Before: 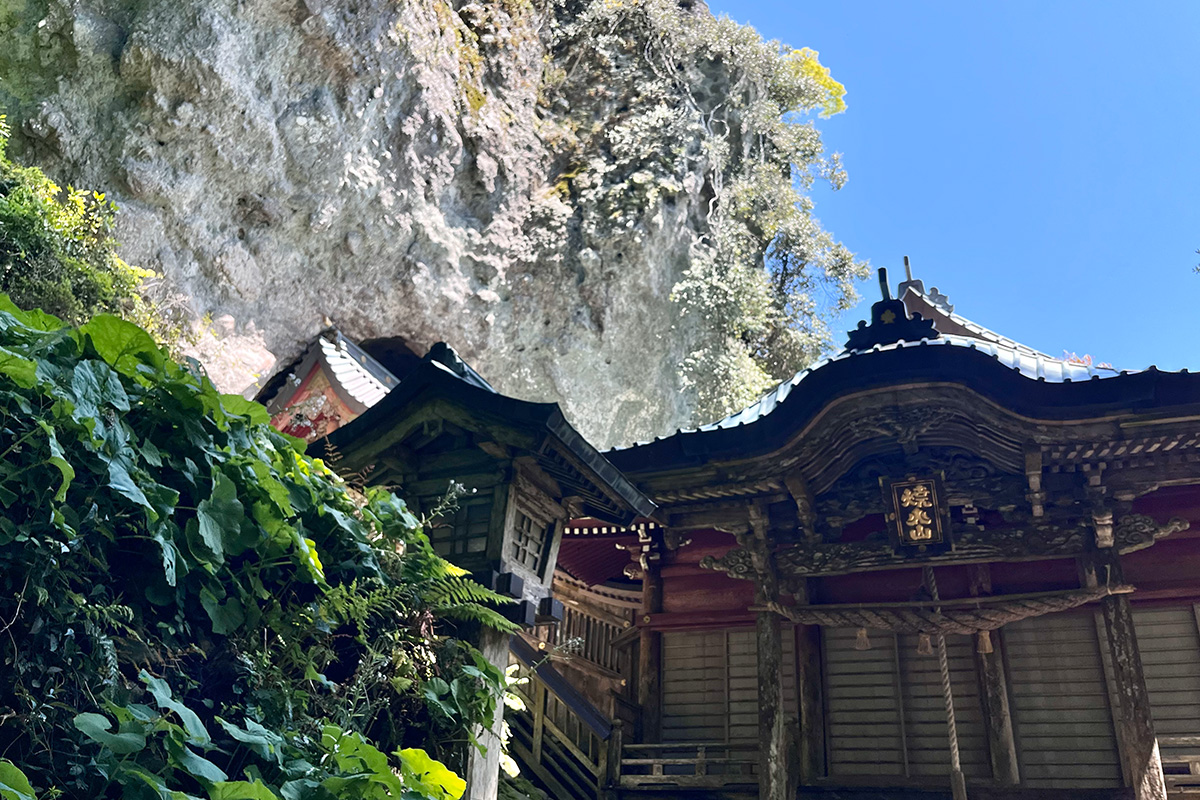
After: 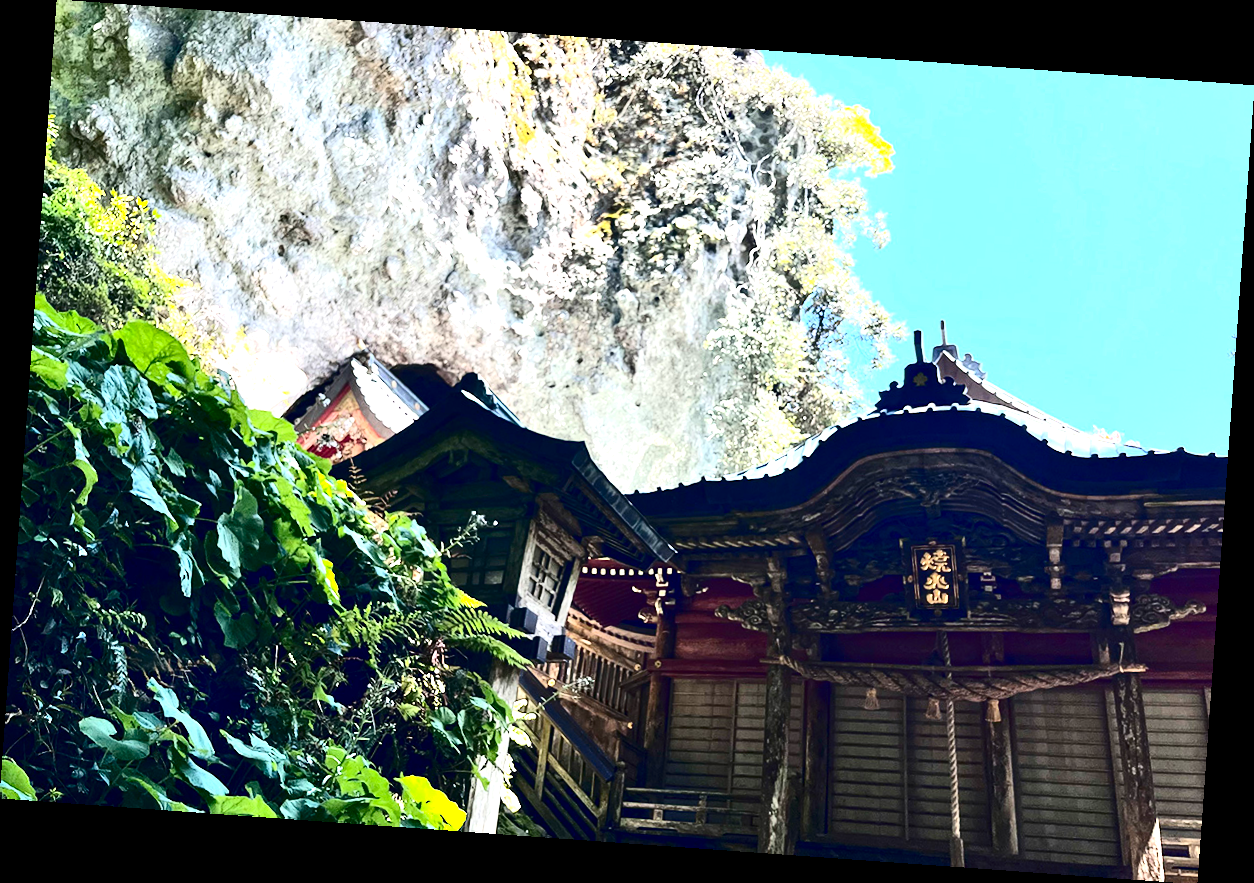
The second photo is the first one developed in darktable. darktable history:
exposure: black level correction 0, exposure 1.1 EV, compensate highlight preservation false
rotate and perspective: rotation 4.1°, automatic cropping off
contrast brightness saturation: contrast 0.32, brightness -0.08, saturation 0.17
